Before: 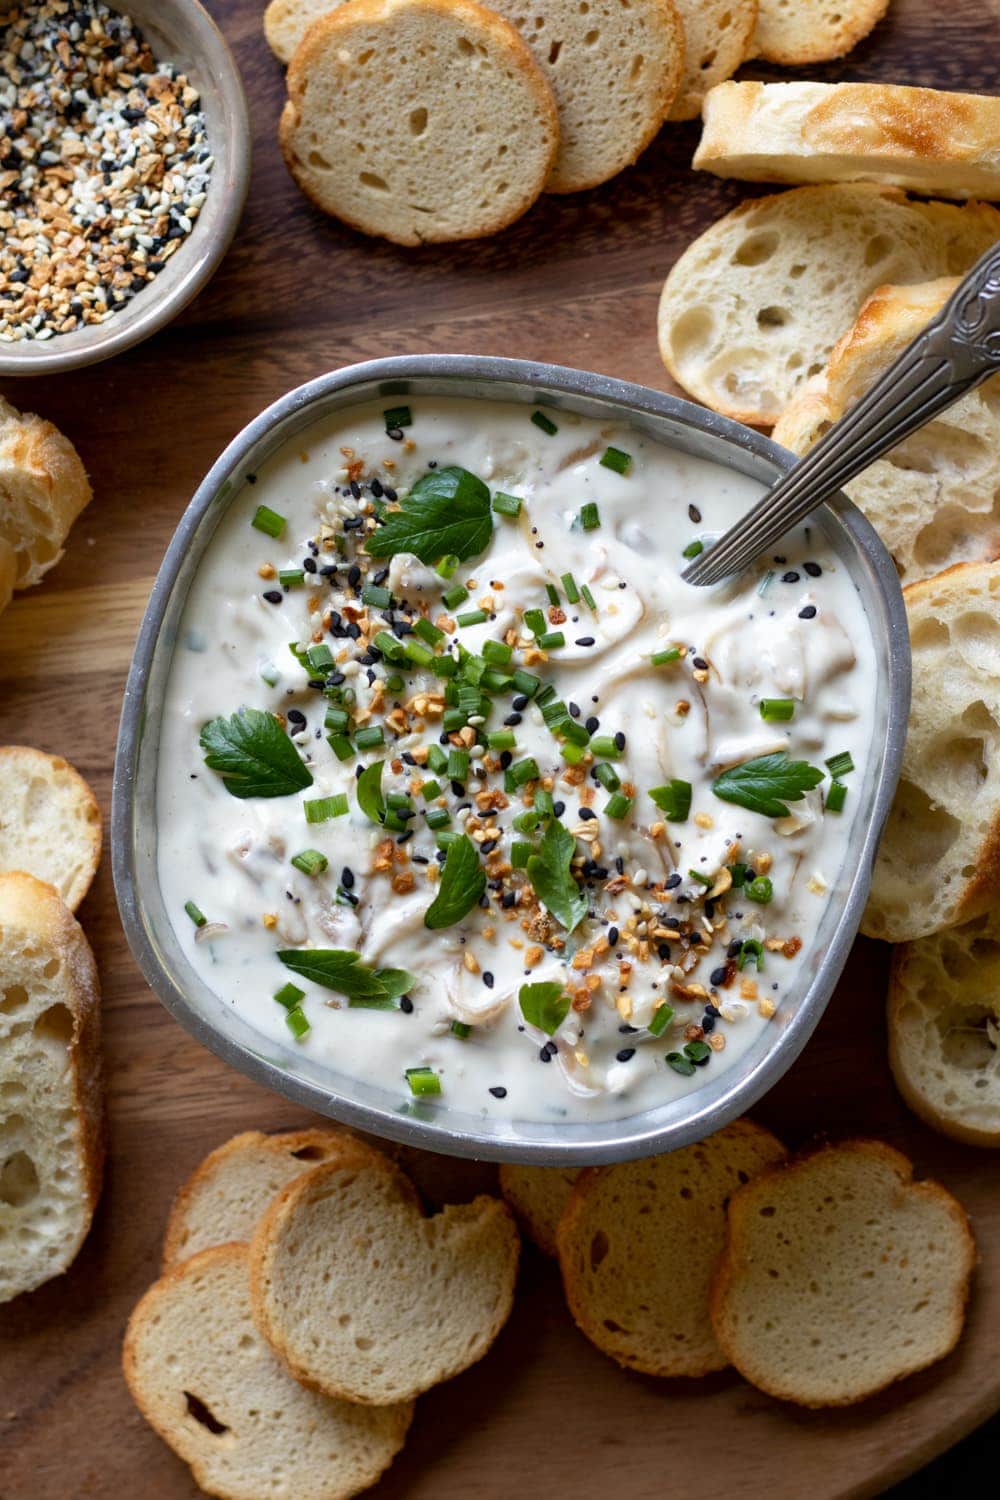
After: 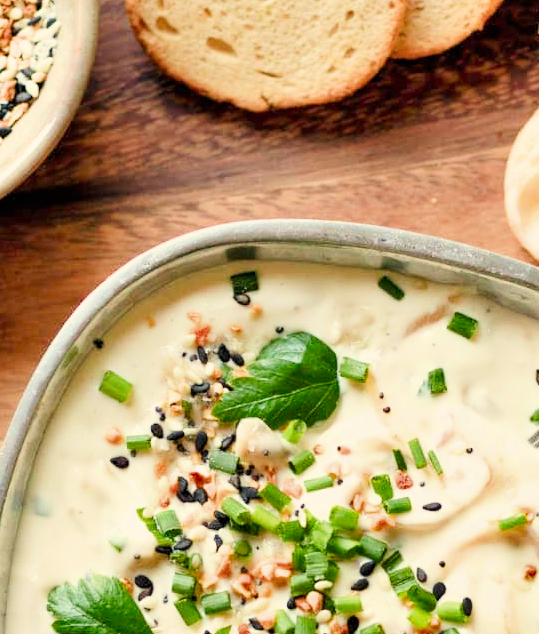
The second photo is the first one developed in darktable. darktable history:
filmic rgb: black relative exposure -7.15 EV, white relative exposure 5.36 EV, hardness 3.02
crop: left 15.306%, top 9.065%, right 30.789%, bottom 48.638%
shadows and highlights: low approximation 0.01, soften with gaussian
white balance: red 1.08, blue 0.791
exposure: black level correction 0, exposure 2.327 EV, compensate exposure bias true, compensate highlight preservation false
